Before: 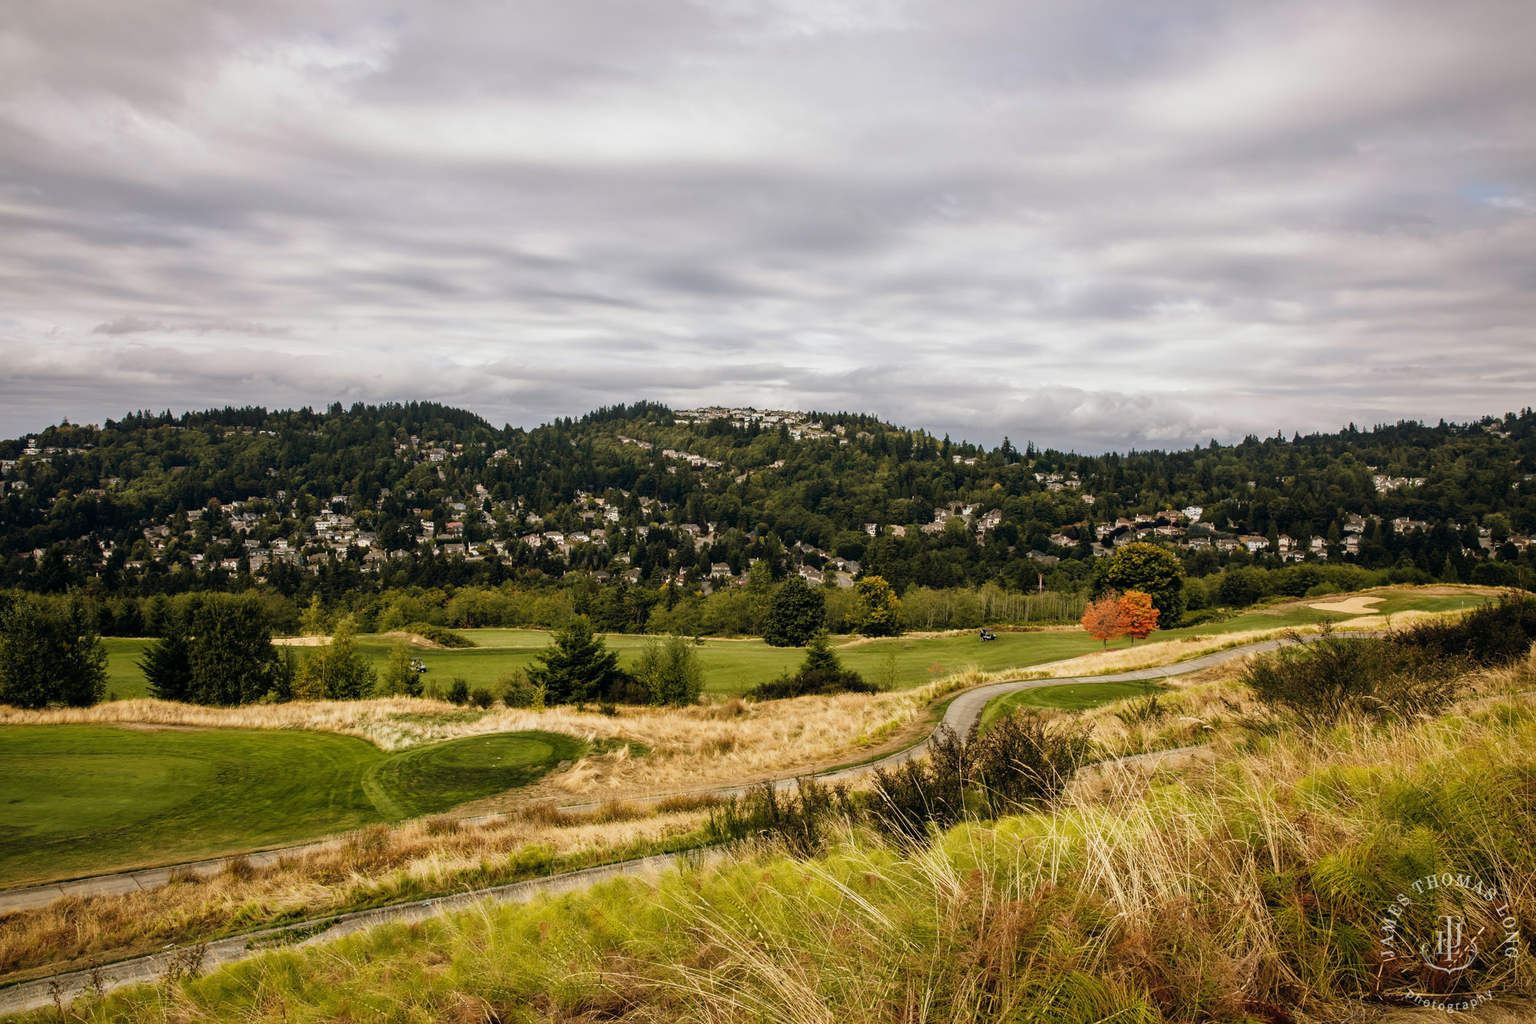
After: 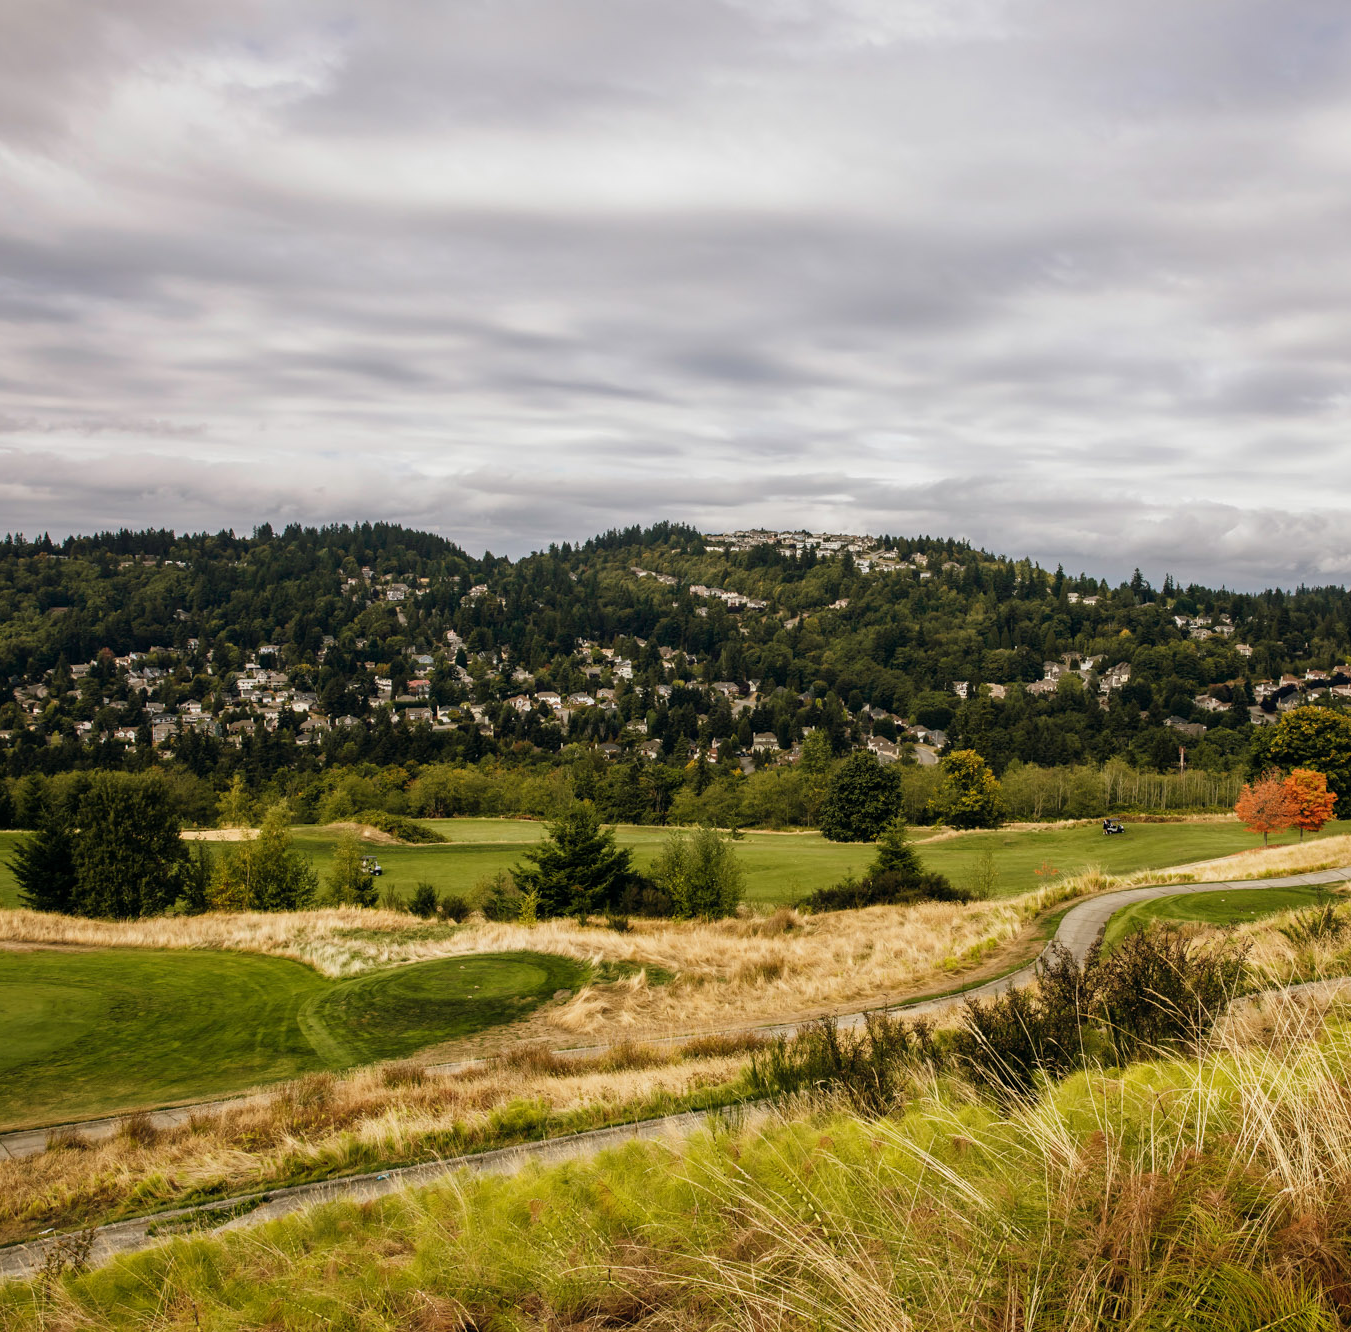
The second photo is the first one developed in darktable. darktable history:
crop and rotate: left 8.693%, right 23.745%
